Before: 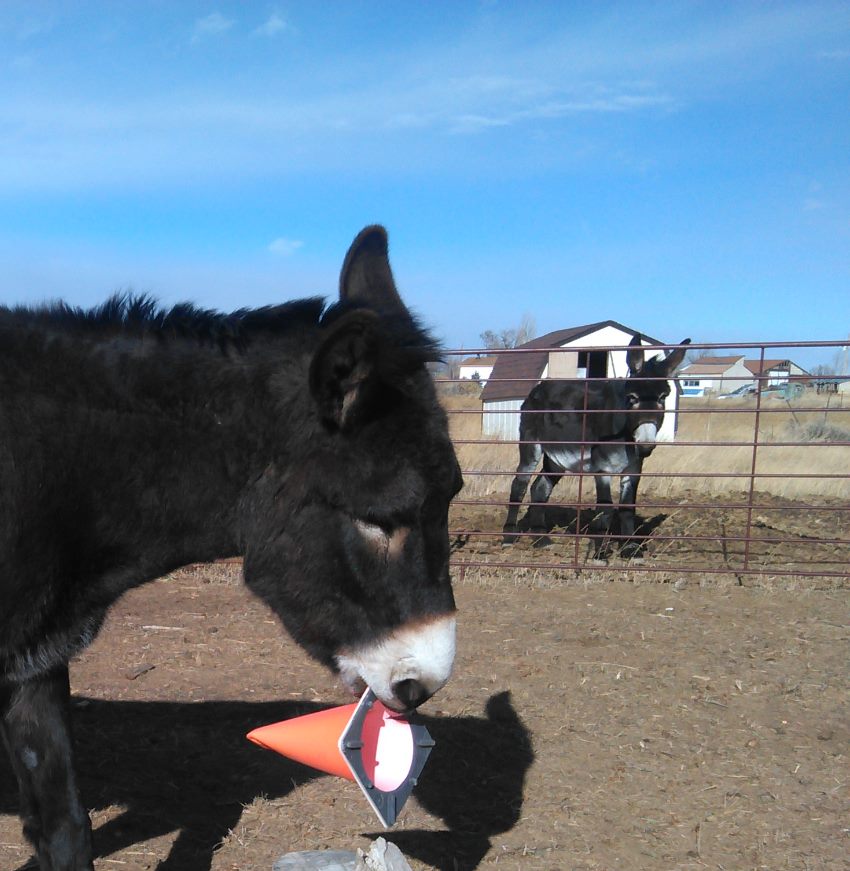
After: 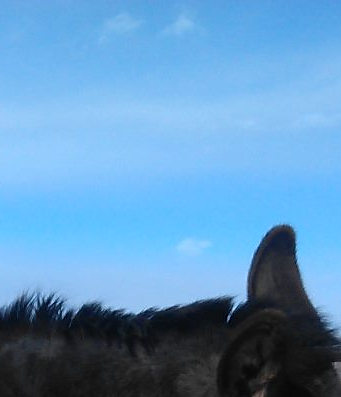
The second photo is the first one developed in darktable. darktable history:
crop and rotate: left 10.921%, top 0.074%, right 48.902%, bottom 54.326%
sharpen: radius 1.853, amount 0.402, threshold 1.664
